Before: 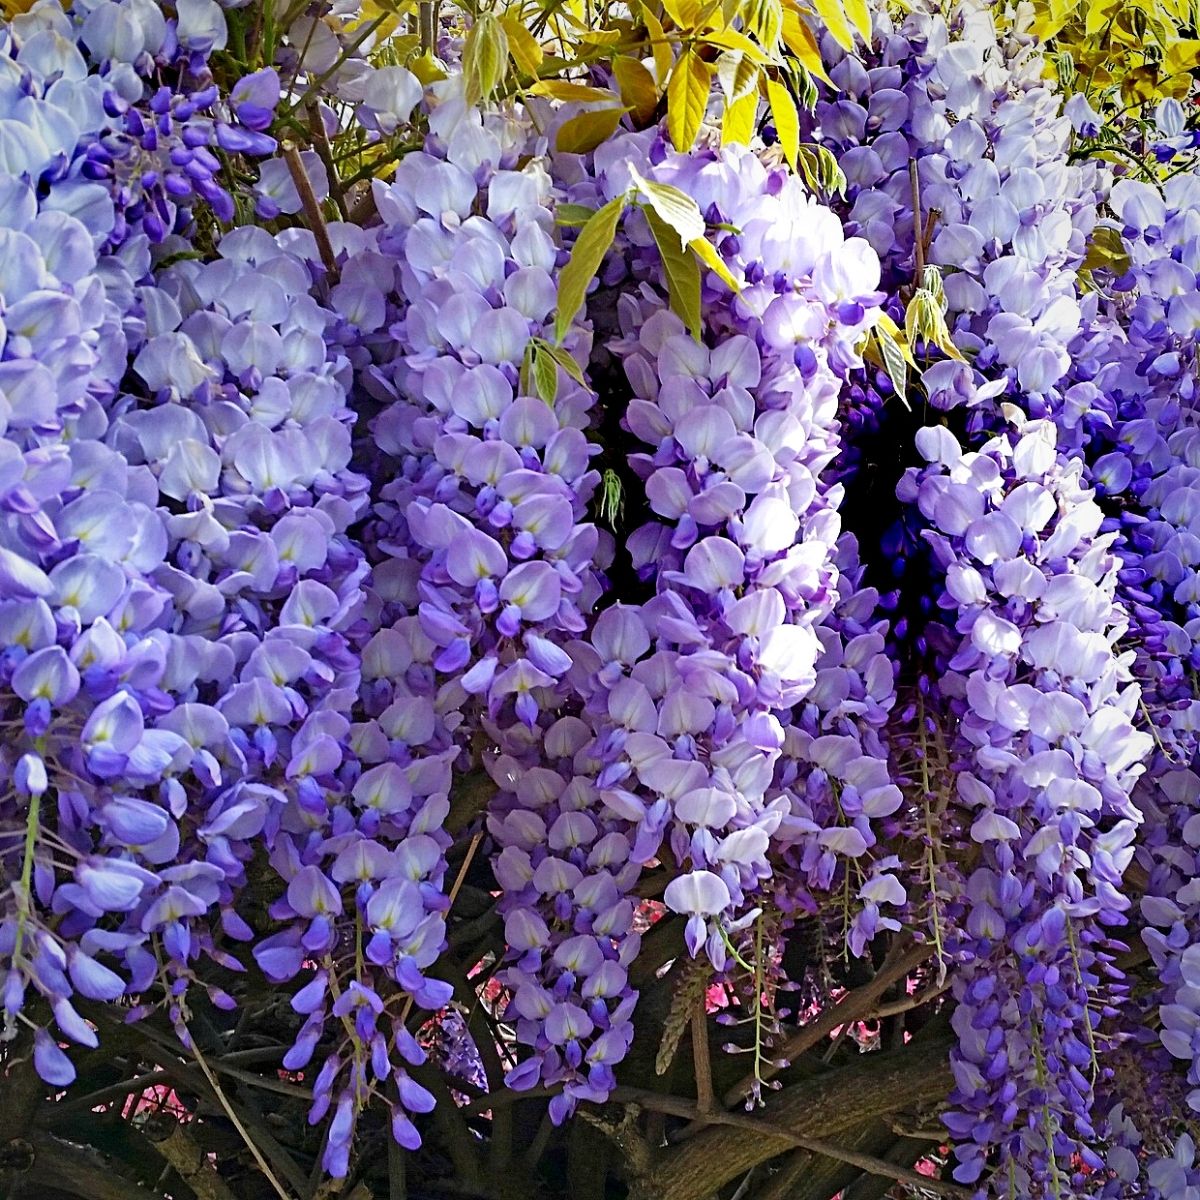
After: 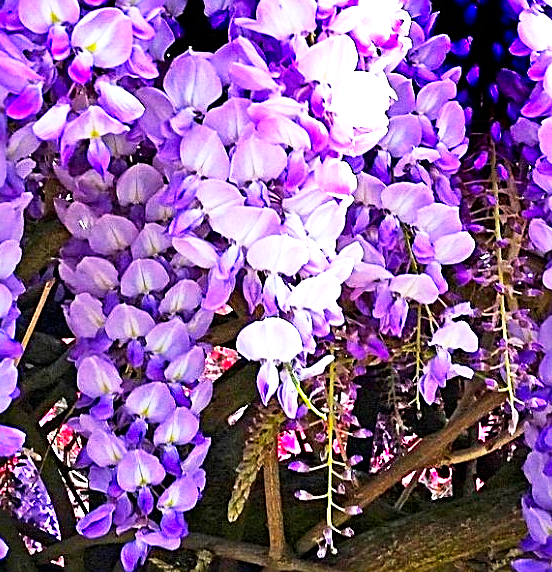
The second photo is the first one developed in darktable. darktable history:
base curve: curves: ch0 [(0, 0) (0.005, 0.002) (0.193, 0.295) (0.399, 0.664) (0.75, 0.928) (1, 1)], preserve colors none
sharpen: on, module defaults
crop: left 35.732%, top 46.159%, right 18.196%, bottom 6.139%
color balance rgb: highlights gain › chroma 0.227%, highlights gain › hue 333°, linear chroma grading › shadows -39.515%, linear chroma grading › highlights 40.29%, linear chroma grading › global chroma 45.214%, linear chroma grading › mid-tones -29.989%, perceptual saturation grading › global saturation -0.119%, perceptual brilliance grading › global brilliance 29.307%
